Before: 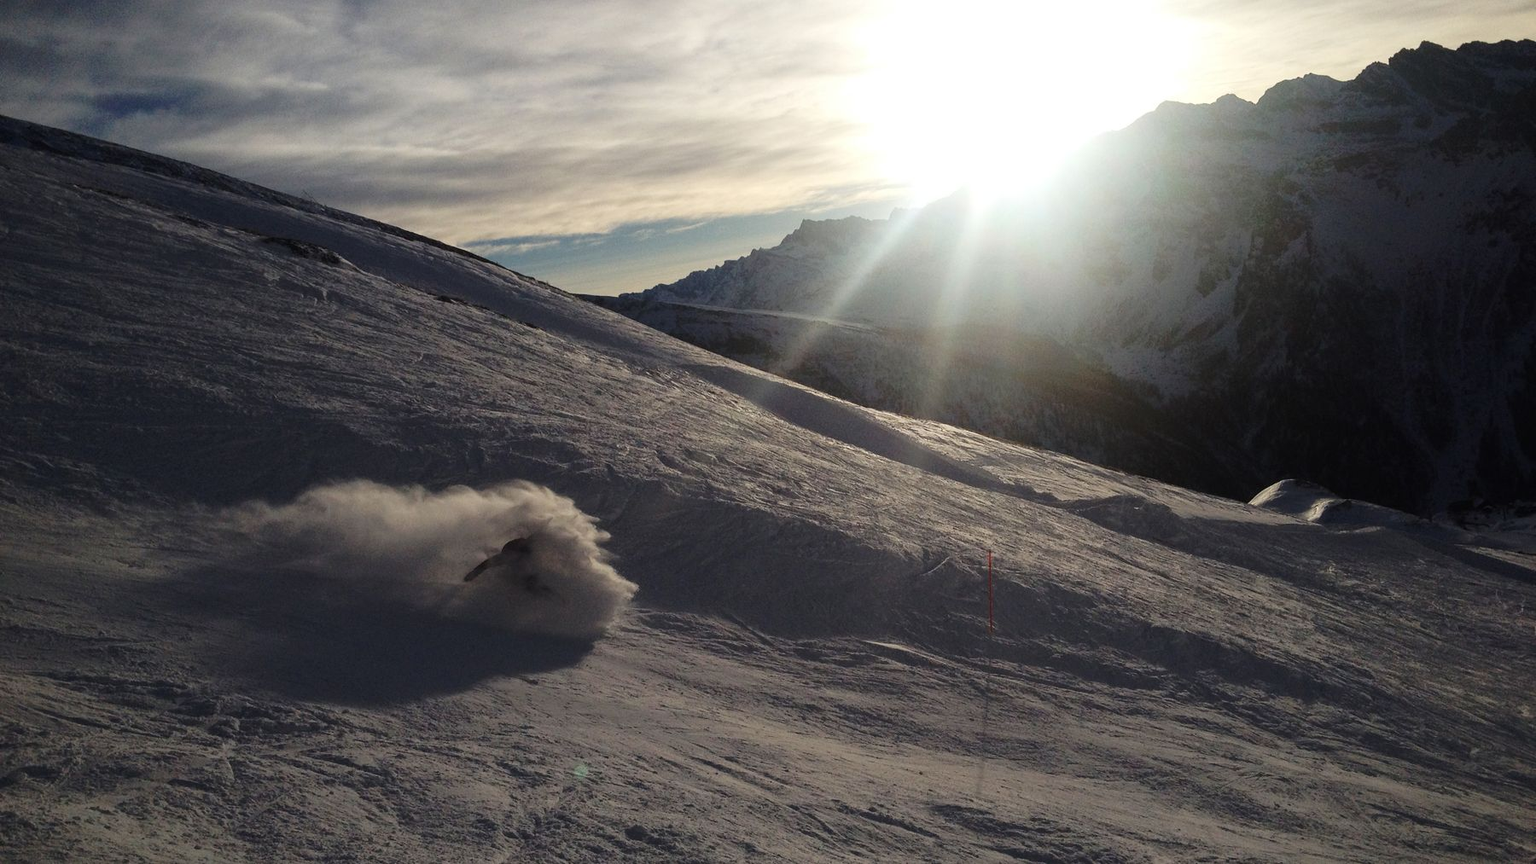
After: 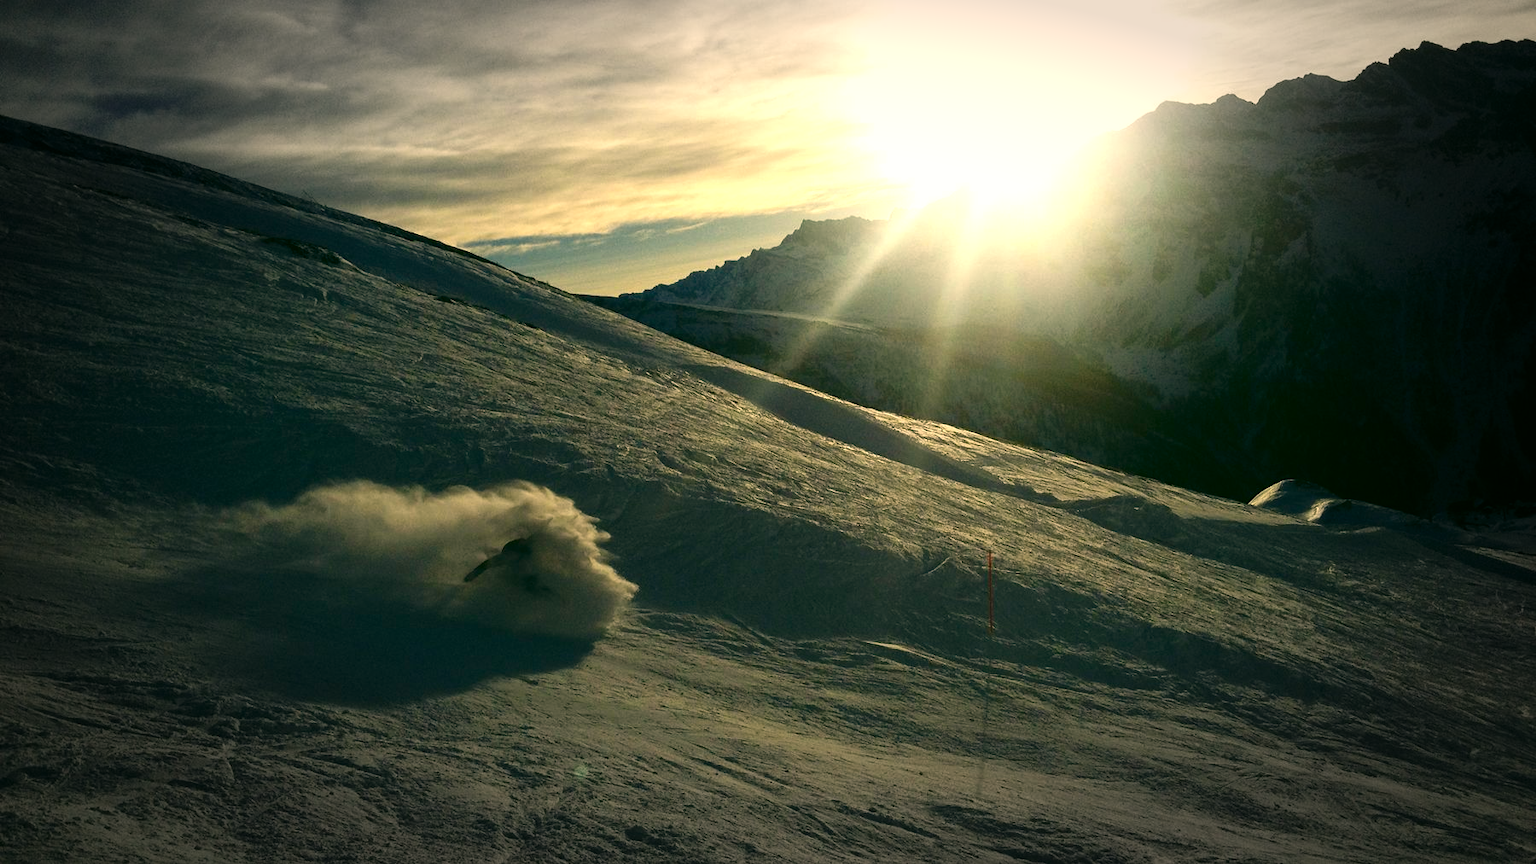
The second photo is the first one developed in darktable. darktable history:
color balance rgb: highlights gain › chroma 0.234%, highlights gain › hue 331.03°, perceptual saturation grading › global saturation 20%, perceptual saturation grading › highlights -25.289%, perceptual saturation grading › shadows 23.981%, perceptual brilliance grading › global brilliance 15.148%, perceptual brilliance grading › shadows -35.129%, global vibrance 20%
vignetting: fall-off start 66.2%, fall-off radius 39.67%, automatic ratio true, width/height ratio 0.669
color correction: highlights a* 5.12, highlights b* 24.76, shadows a* -15.99, shadows b* 3.8
